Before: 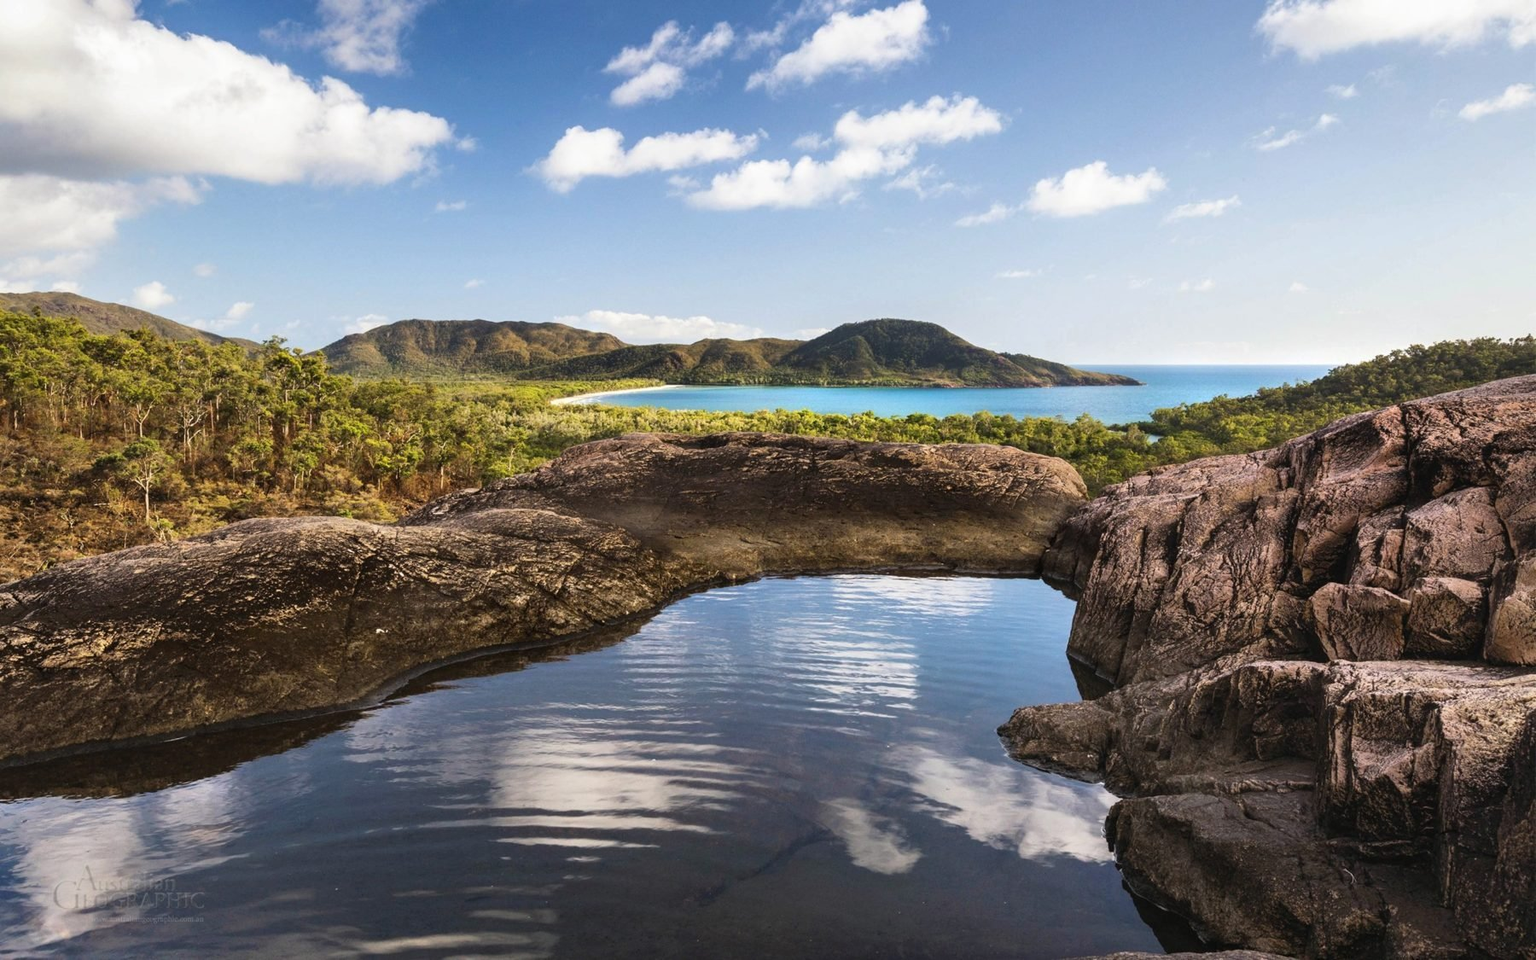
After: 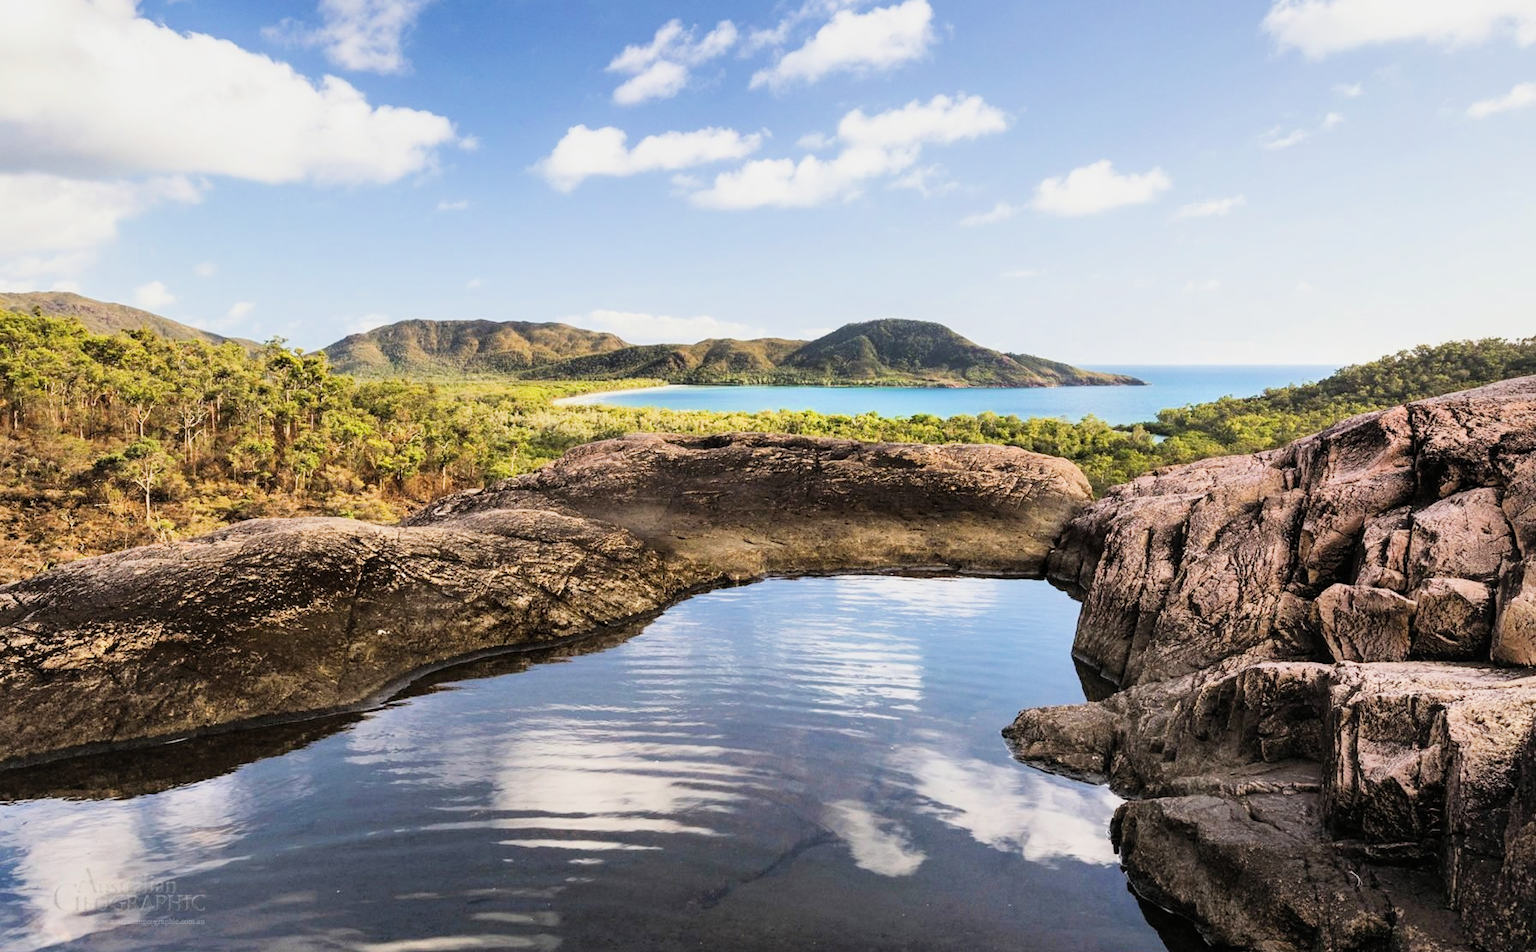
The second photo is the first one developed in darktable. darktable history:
filmic rgb: middle gray luminance 28.84%, black relative exposure -10.38 EV, white relative exposure 5.49 EV, target black luminance 0%, hardness 3.92, latitude 2.52%, contrast 1.125, highlights saturation mix 5.42%, shadows ↔ highlights balance 14.68%
crop: top 0.217%, bottom 0.144%
color correction: highlights a* -0.089, highlights b* 0.086
exposure: exposure 1 EV, compensate highlight preservation false
